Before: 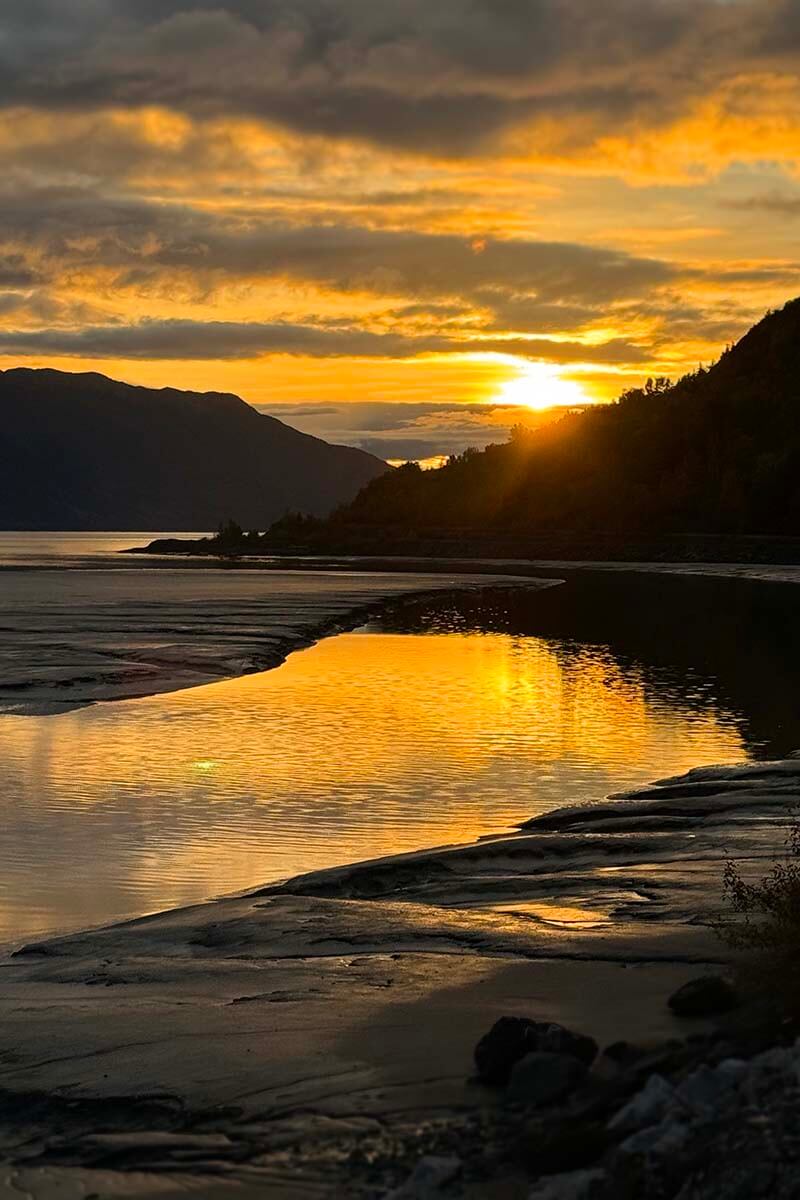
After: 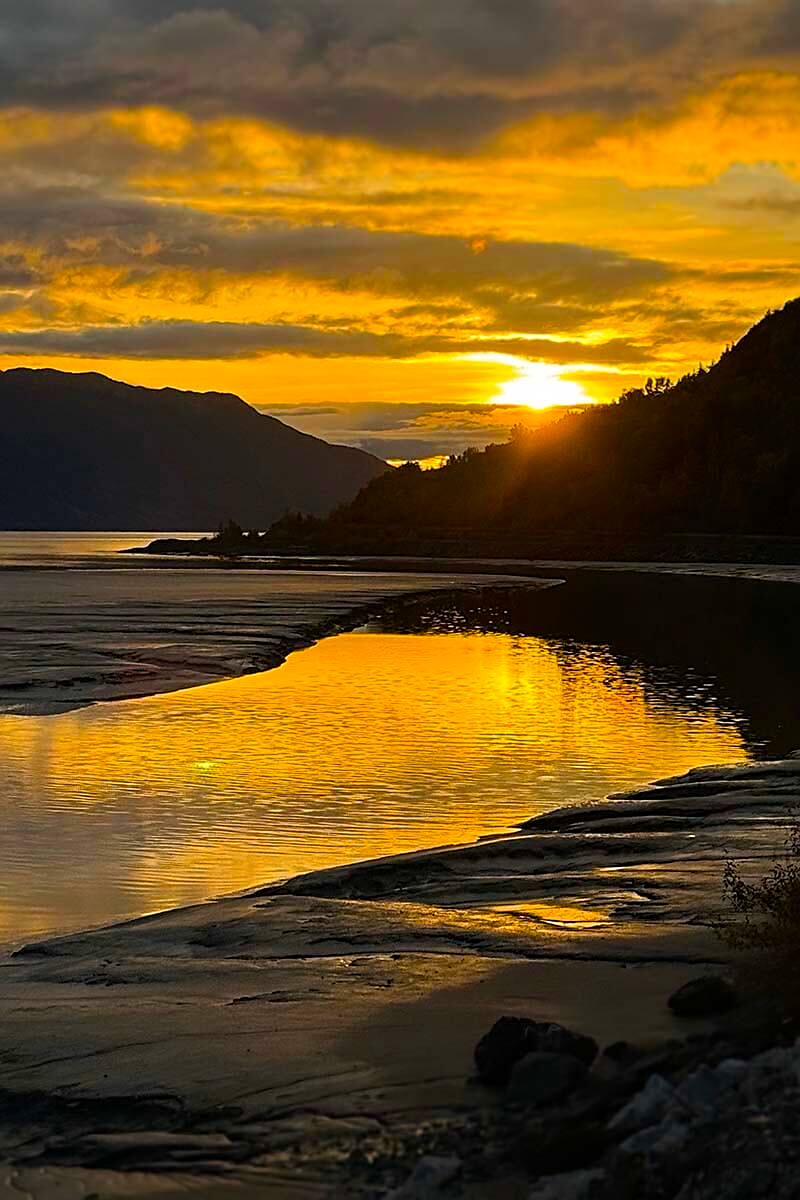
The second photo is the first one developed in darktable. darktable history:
sharpen: on, module defaults
color balance rgb: perceptual saturation grading › global saturation 25.447%, global vibrance 20%
